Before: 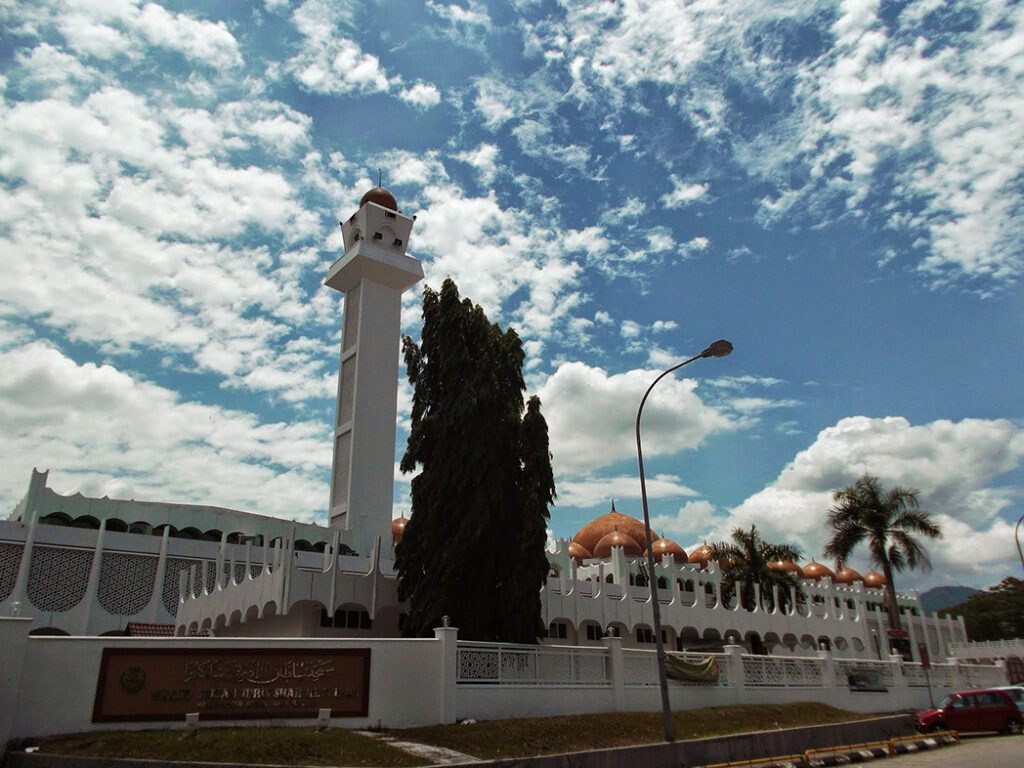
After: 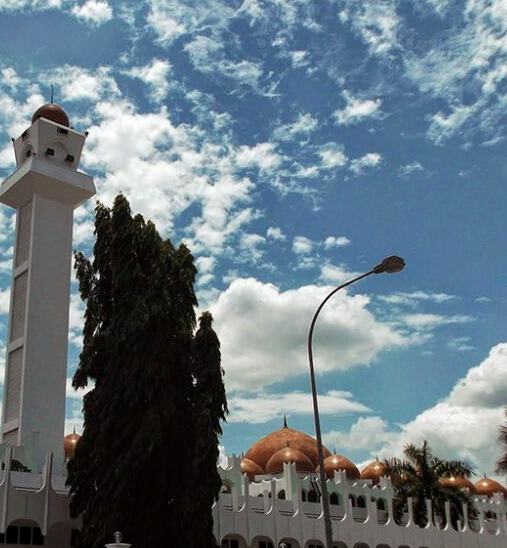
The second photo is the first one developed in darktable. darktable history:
local contrast: highlights 100%, shadows 100%, detail 120%, midtone range 0.2
crop: left 32.075%, top 10.976%, right 18.355%, bottom 17.596%
